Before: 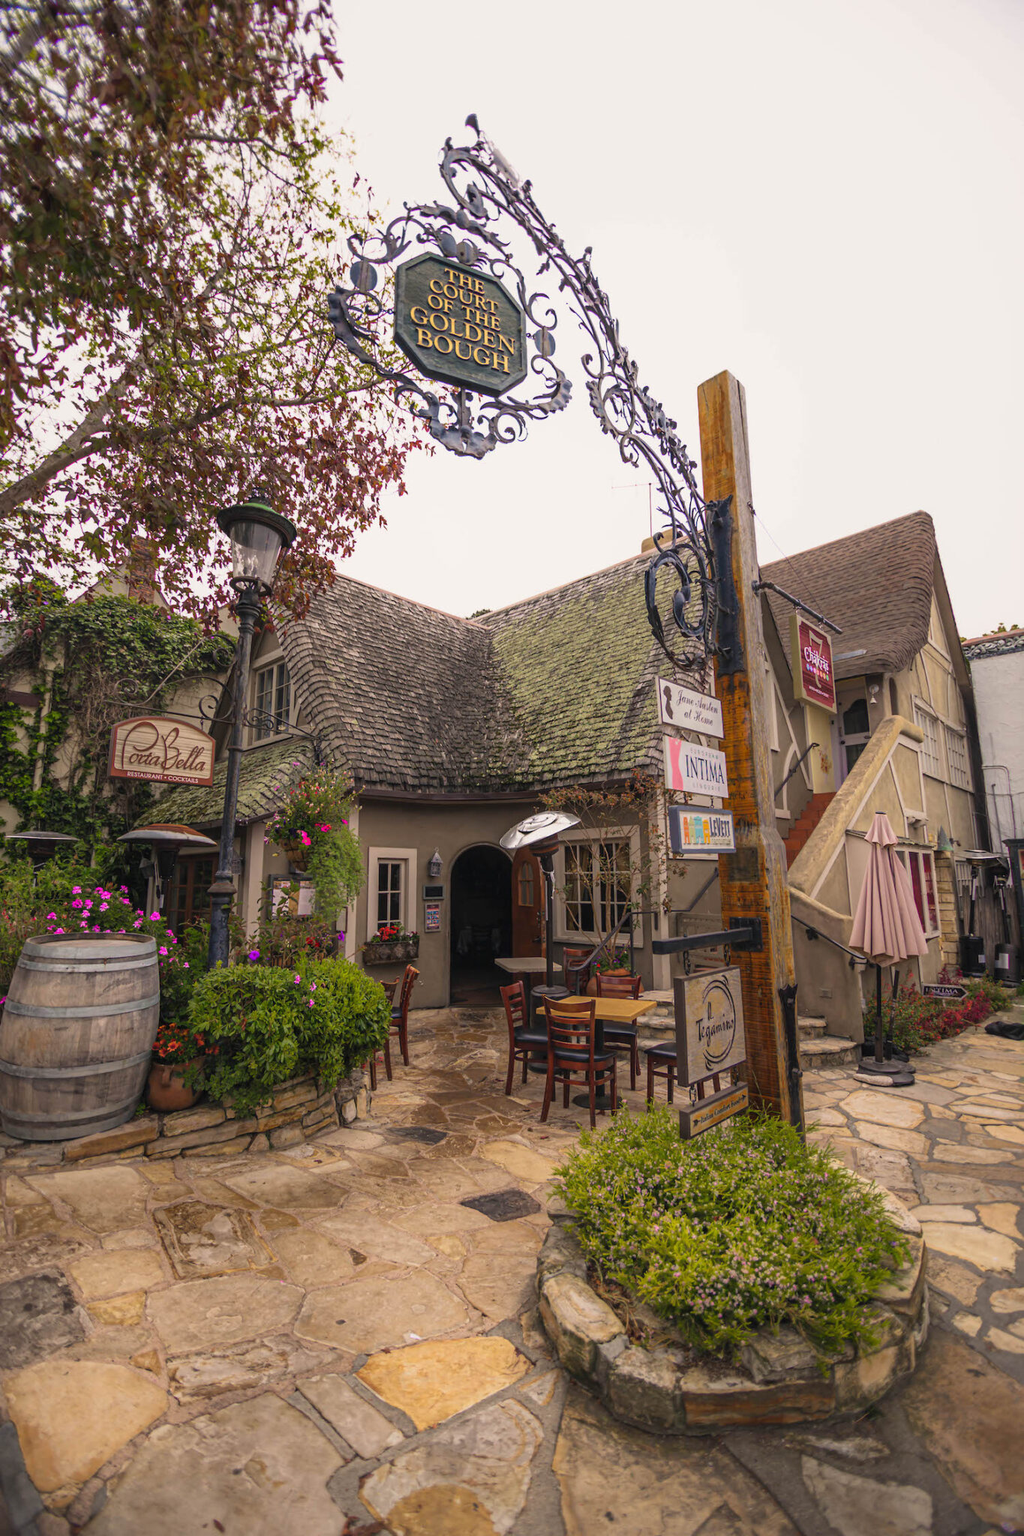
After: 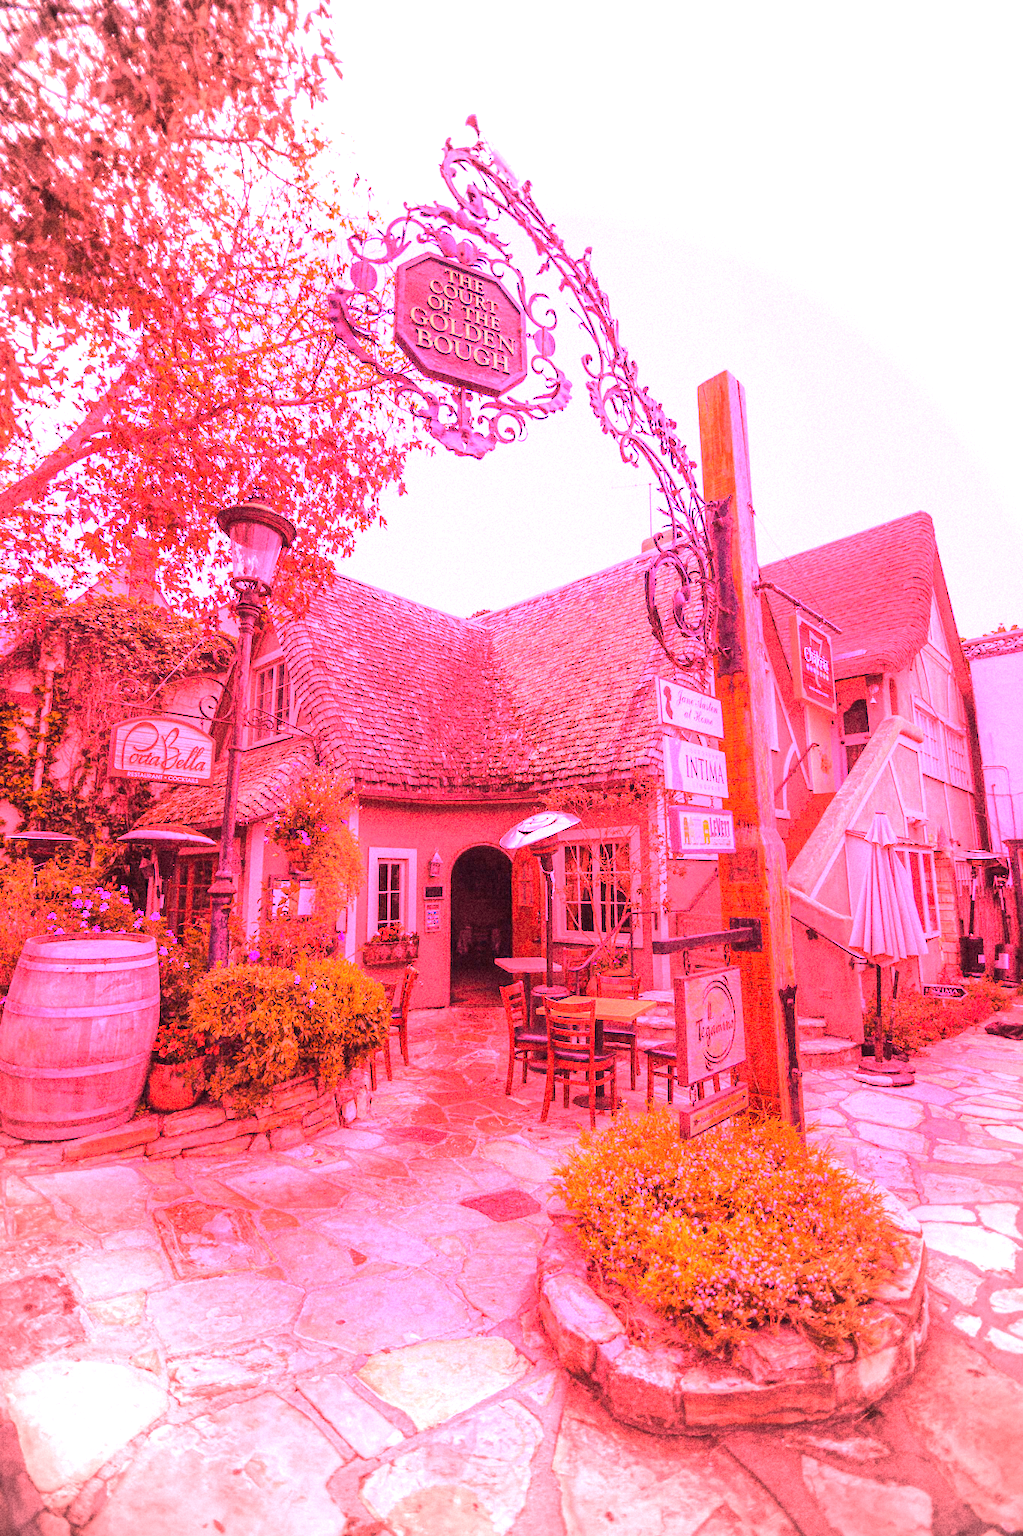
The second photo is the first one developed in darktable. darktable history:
grain: coarseness 14.49 ISO, strength 48.04%, mid-tones bias 35%
white balance: red 4.26, blue 1.802
vignetting: fall-off start 71.74%
shadows and highlights: shadows 12, white point adjustment 1.2, highlights -0.36, soften with gaussian
